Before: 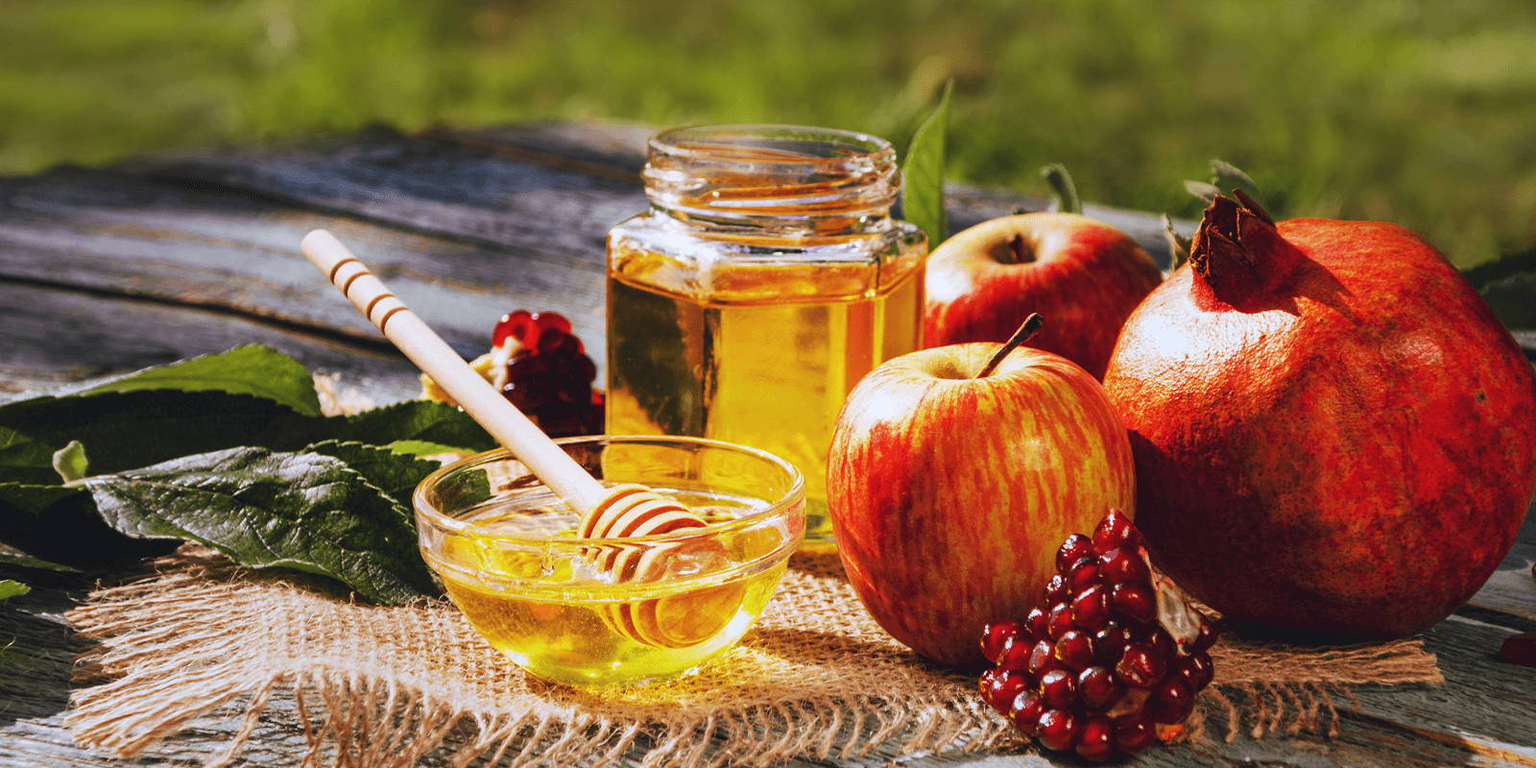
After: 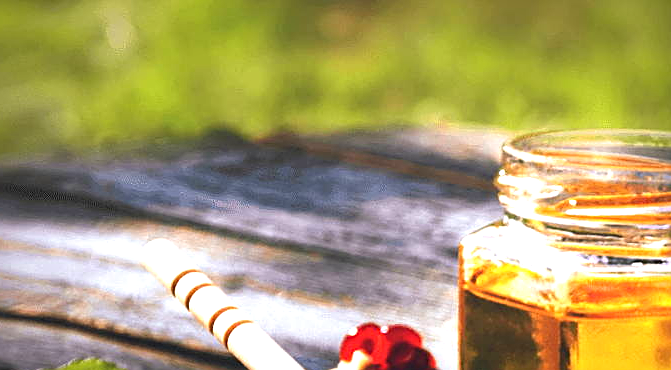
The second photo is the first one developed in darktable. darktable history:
sharpen: on, module defaults
white balance: emerald 1
crop and rotate: left 10.817%, top 0.062%, right 47.194%, bottom 53.626%
vignetting: fall-off start 80.87%, fall-off radius 61.59%, brightness -0.384, saturation 0.007, center (0, 0.007), automatic ratio true, width/height ratio 1.418
exposure: black level correction 0, exposure 1.2 EV, compensate highlight preservation false
